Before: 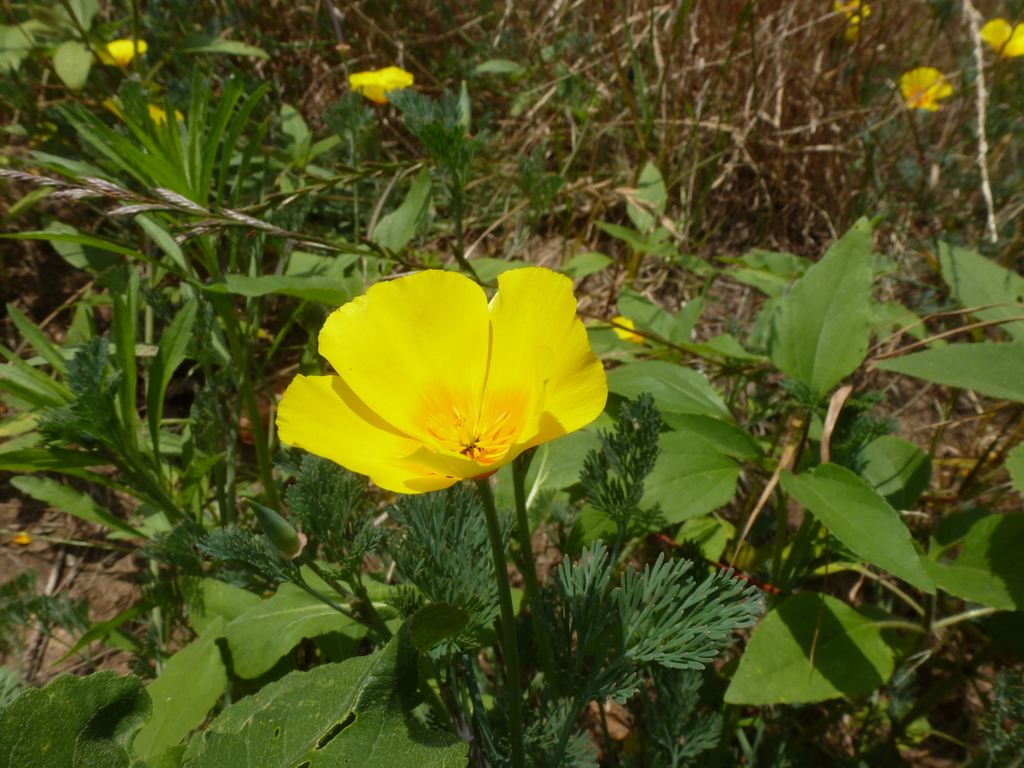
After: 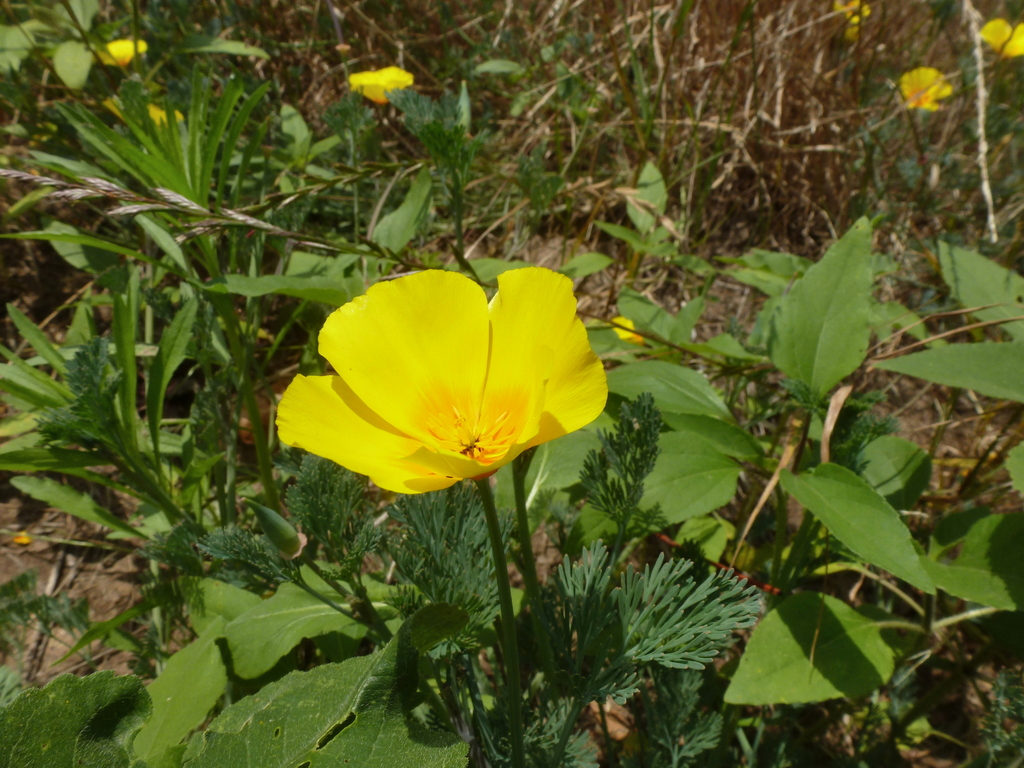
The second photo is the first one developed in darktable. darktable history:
shadows and highlights: shadows 36.5, highlights -27.3, soften with gaussian
